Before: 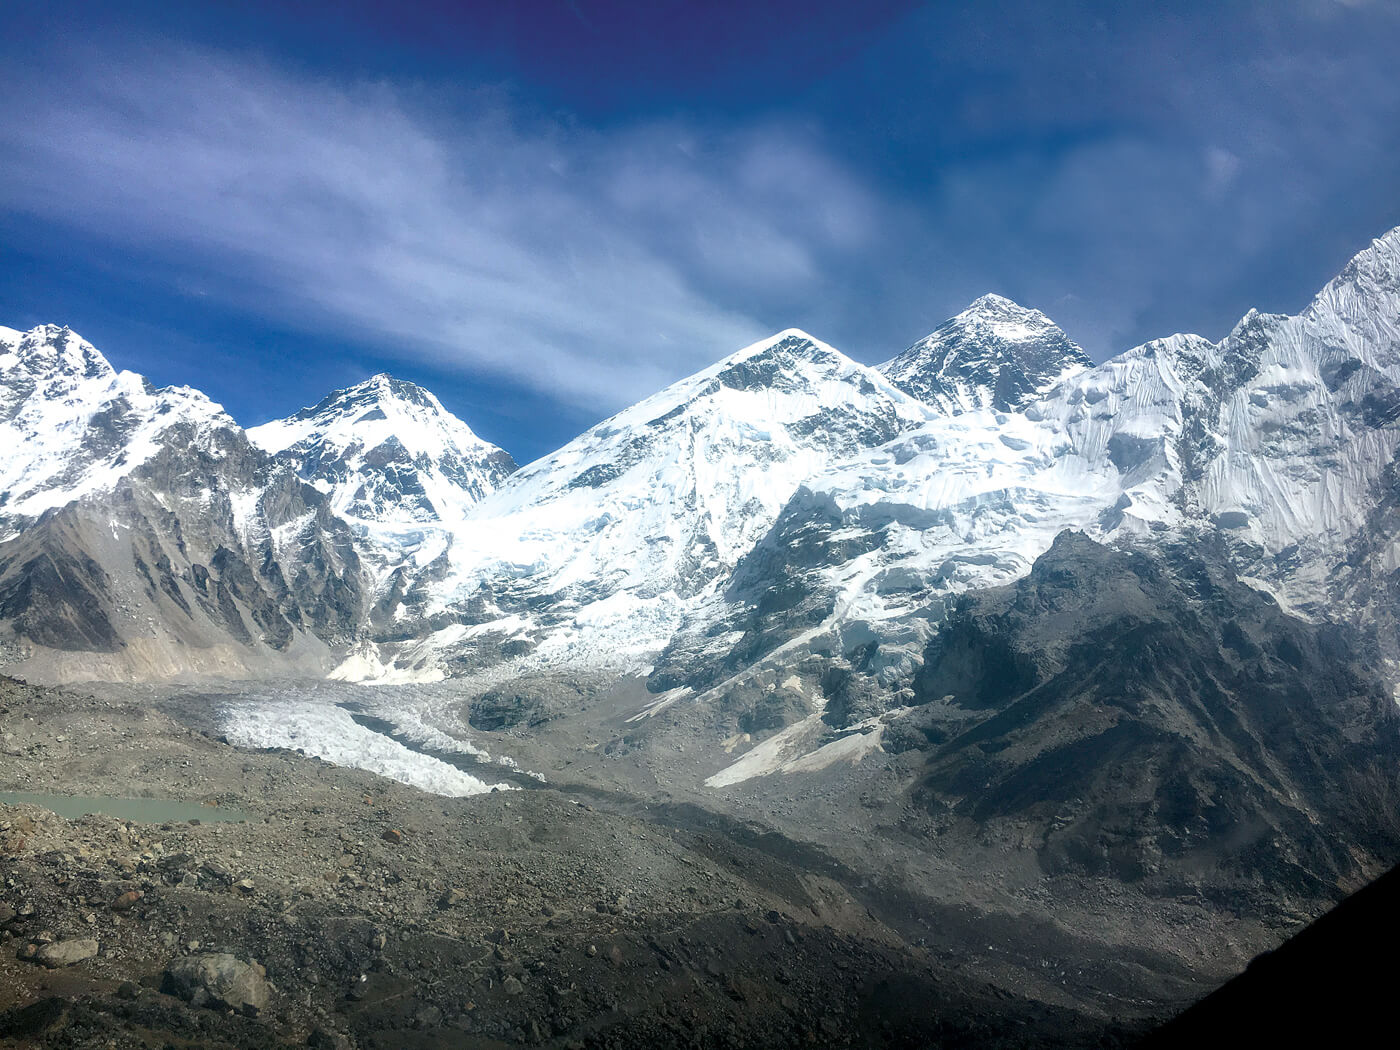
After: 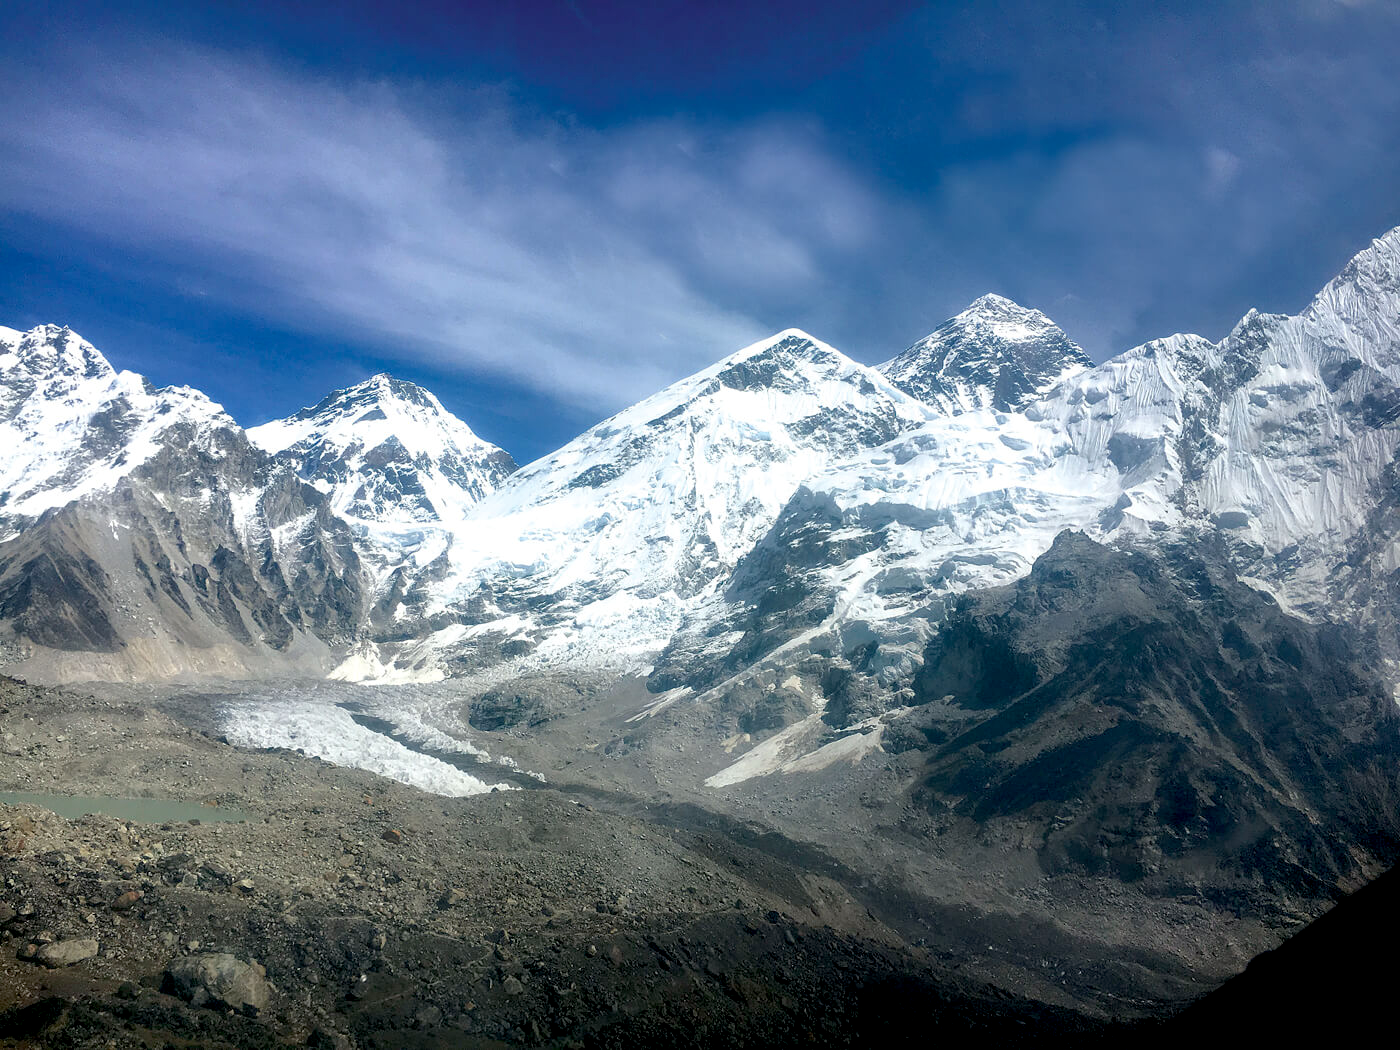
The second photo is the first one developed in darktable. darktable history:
exposure: black level correction 0.01, exposure 0.017 EV, compensate exposure bias true, compensate highlight preservation false
